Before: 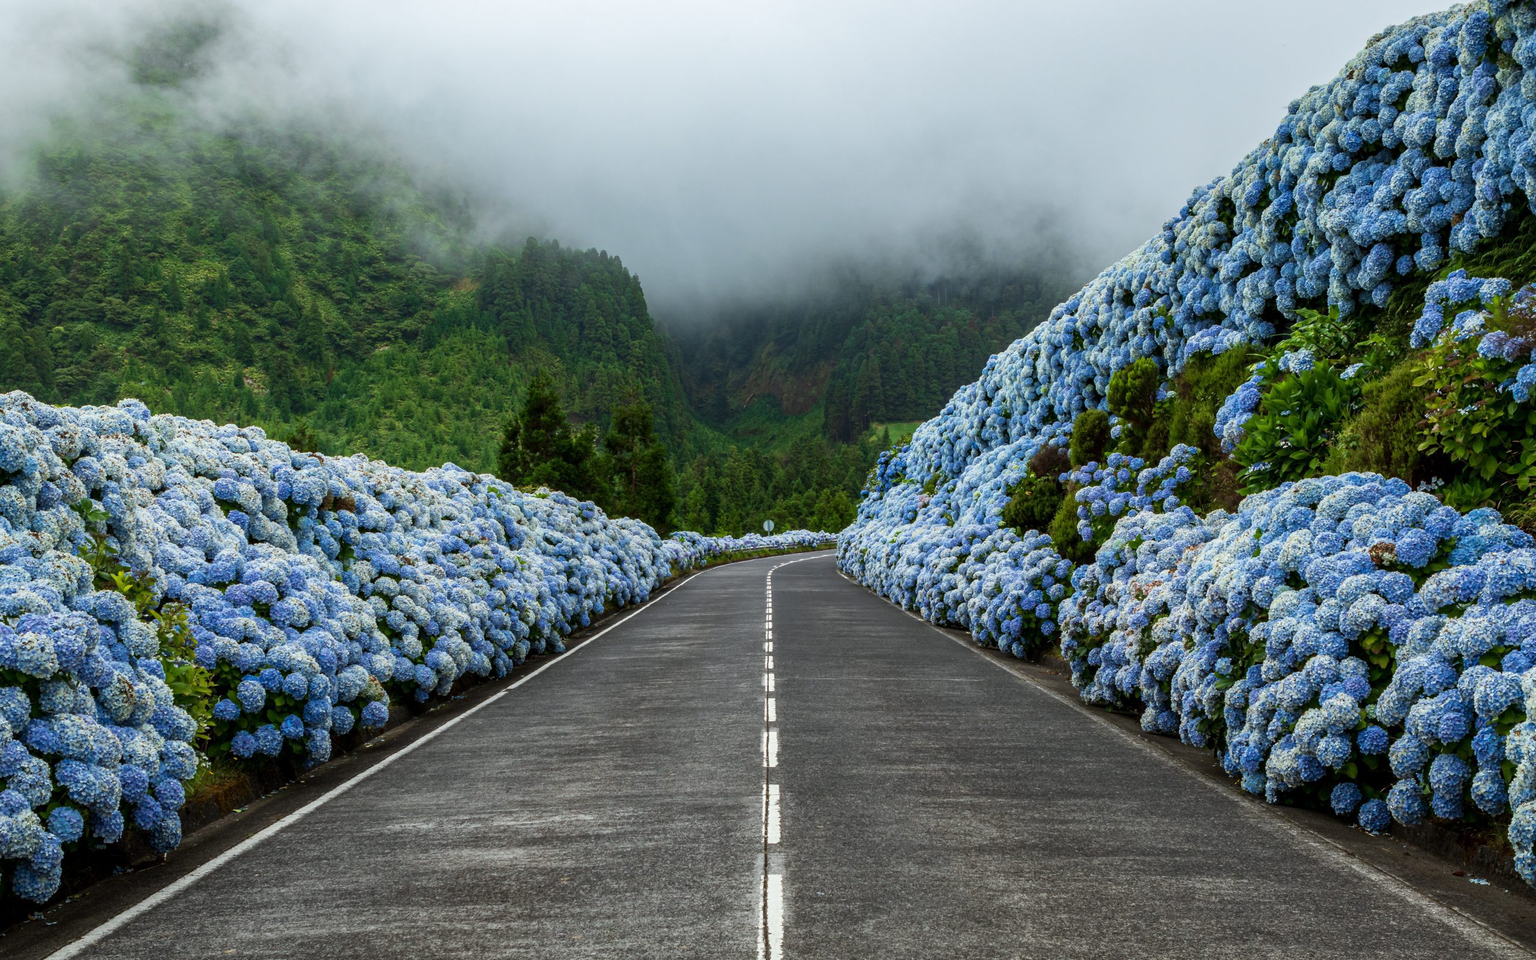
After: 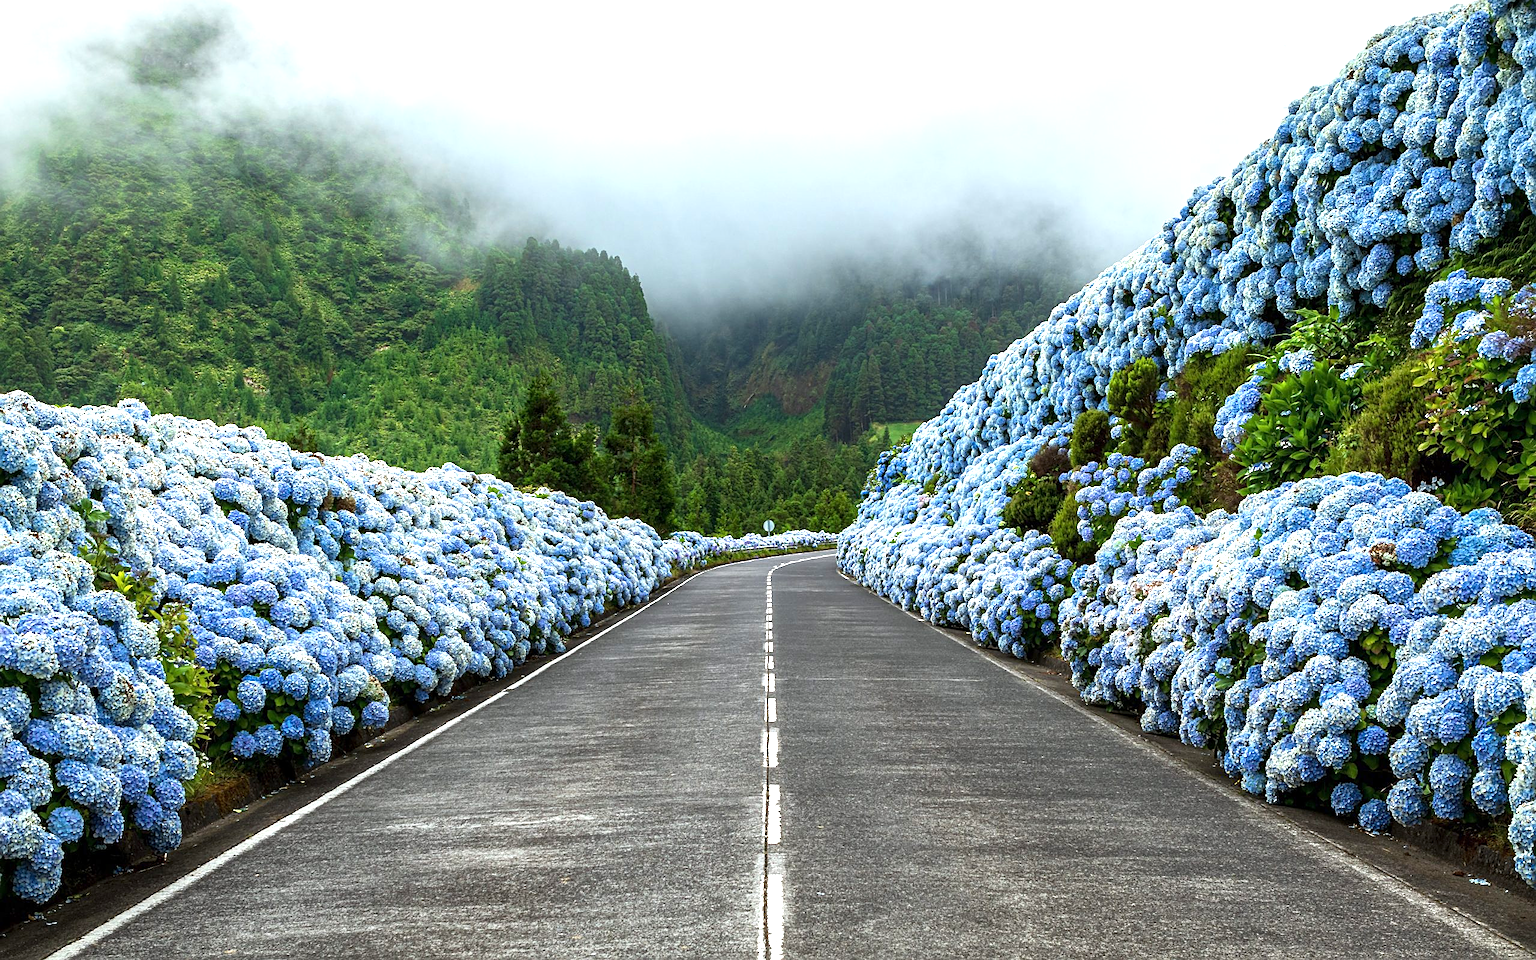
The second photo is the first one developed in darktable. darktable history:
exposure: exposure 0.95 EV, compensate highlight preservation false
sharpen: amount 0.541
